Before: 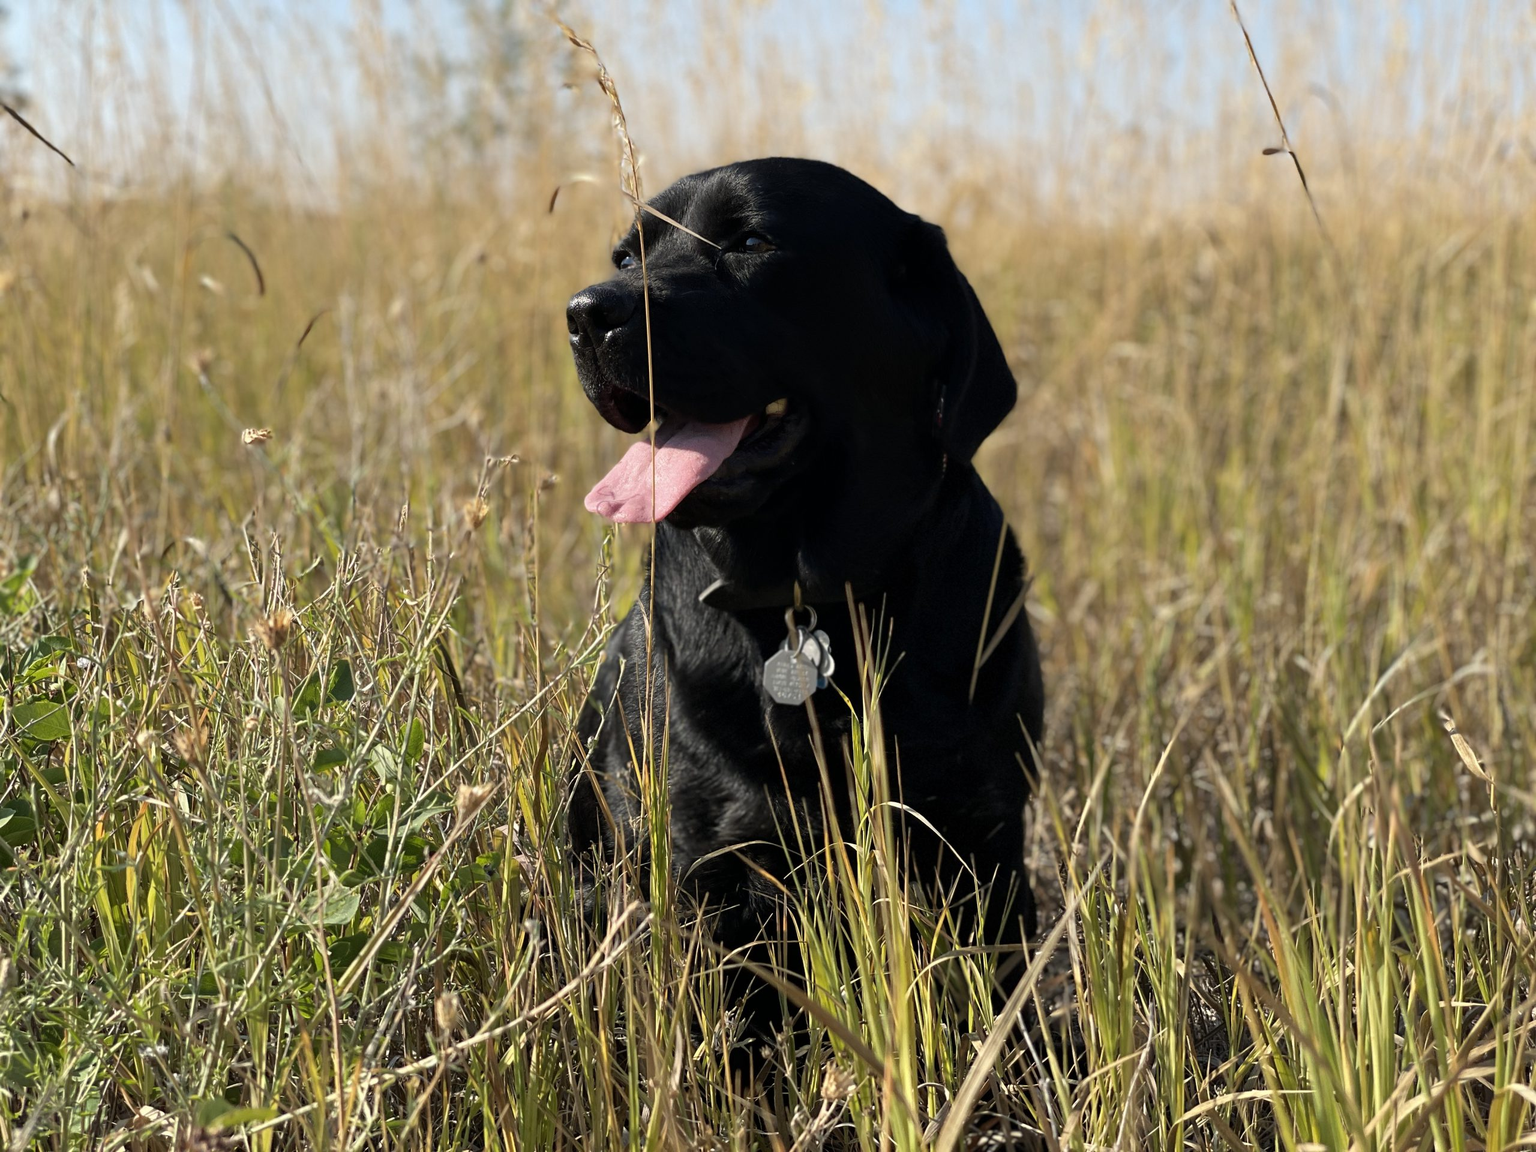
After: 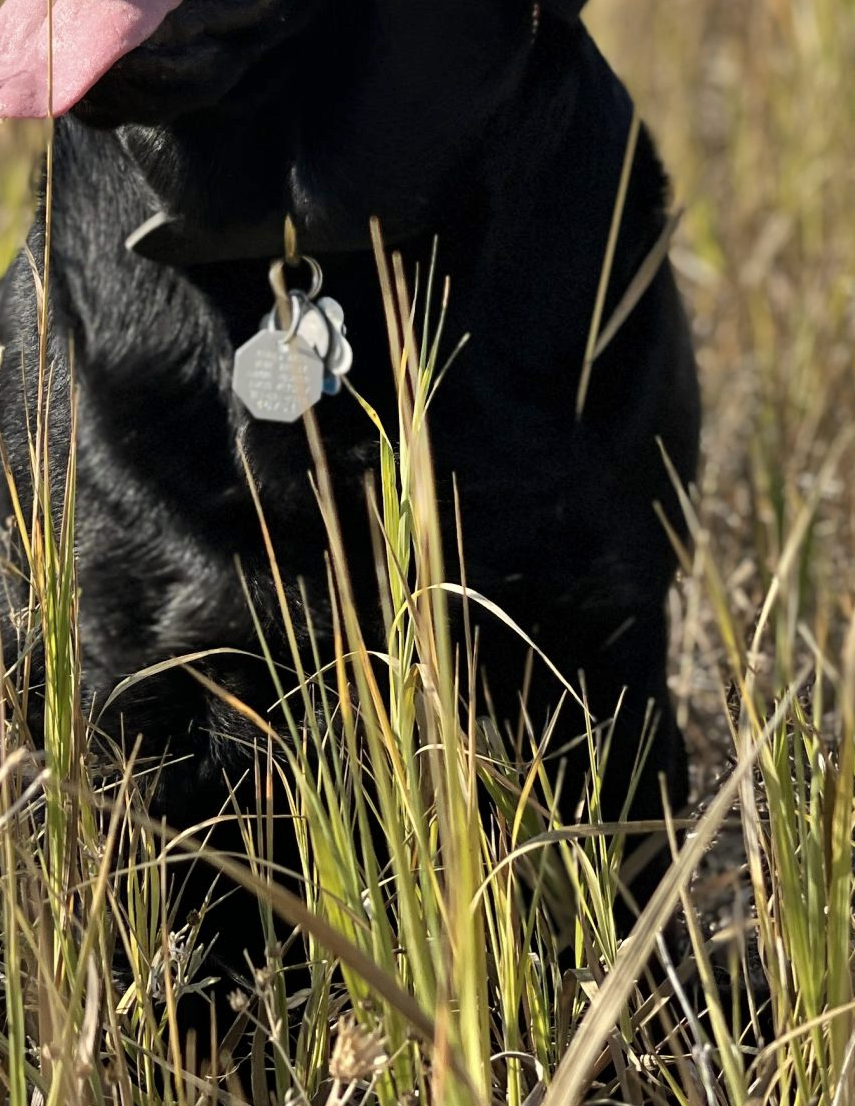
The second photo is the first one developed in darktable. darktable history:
crop: left 40.618%, top 39.231%, right 25.97%, bottom 3.148%
shadows and highlights: soften with gaussian
